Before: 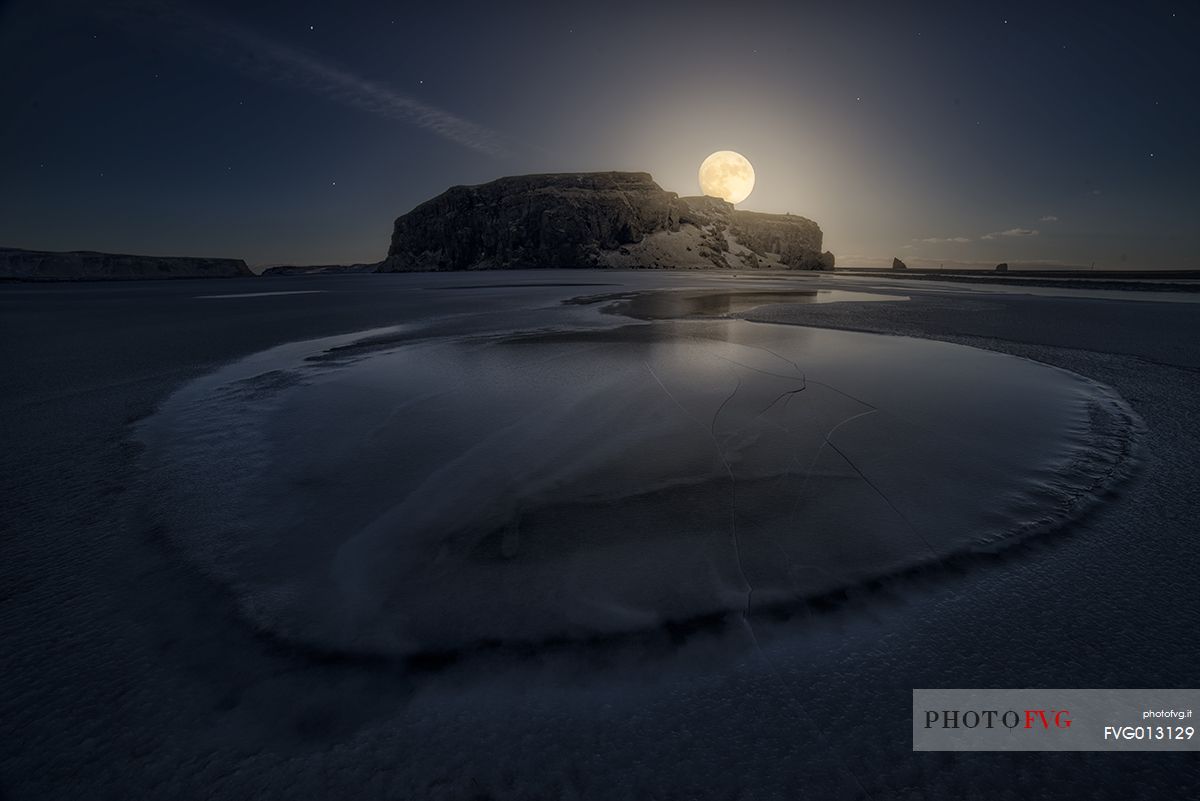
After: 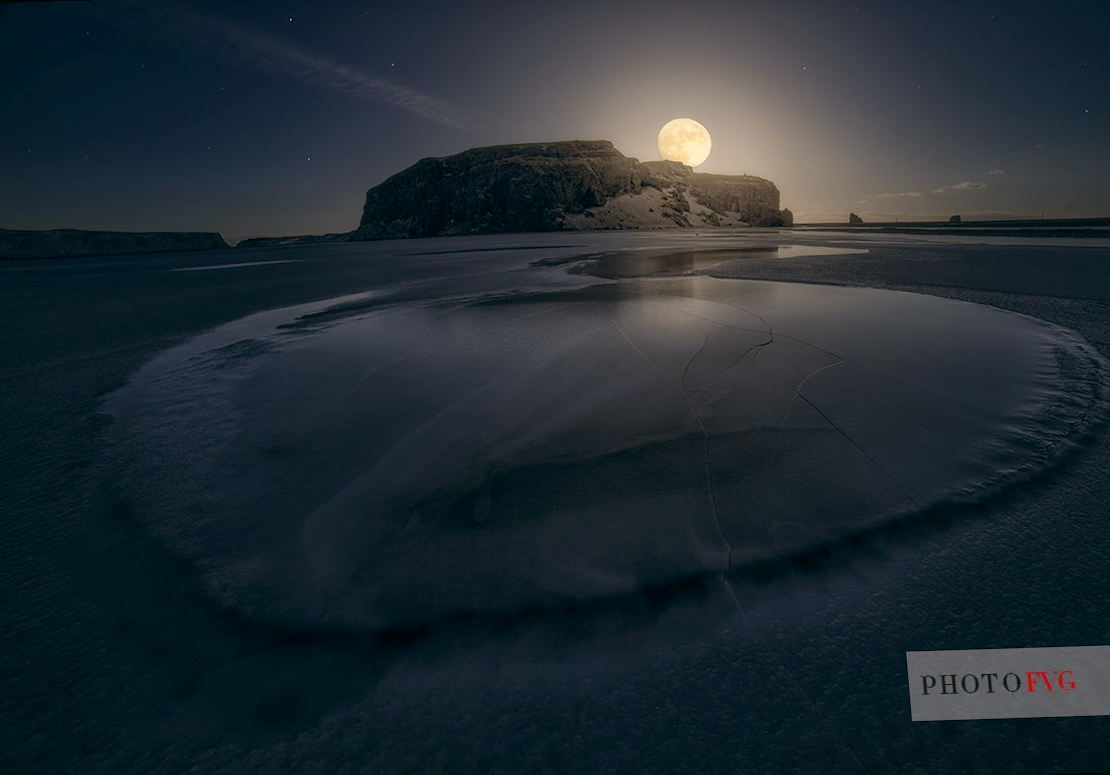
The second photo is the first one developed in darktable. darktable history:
rotate and perspective: rotation -1.68°, lens shift (vertical) -0.146, crop left 0.049, crop right 0.912, crop top 0.032, crop bottom 0.96
color balance: lift [1, 0.998, 1.001, 1.002], gamma [1, 1.02, 1, 0.98], gain [1, 1.02, 1.003, 0.98]
